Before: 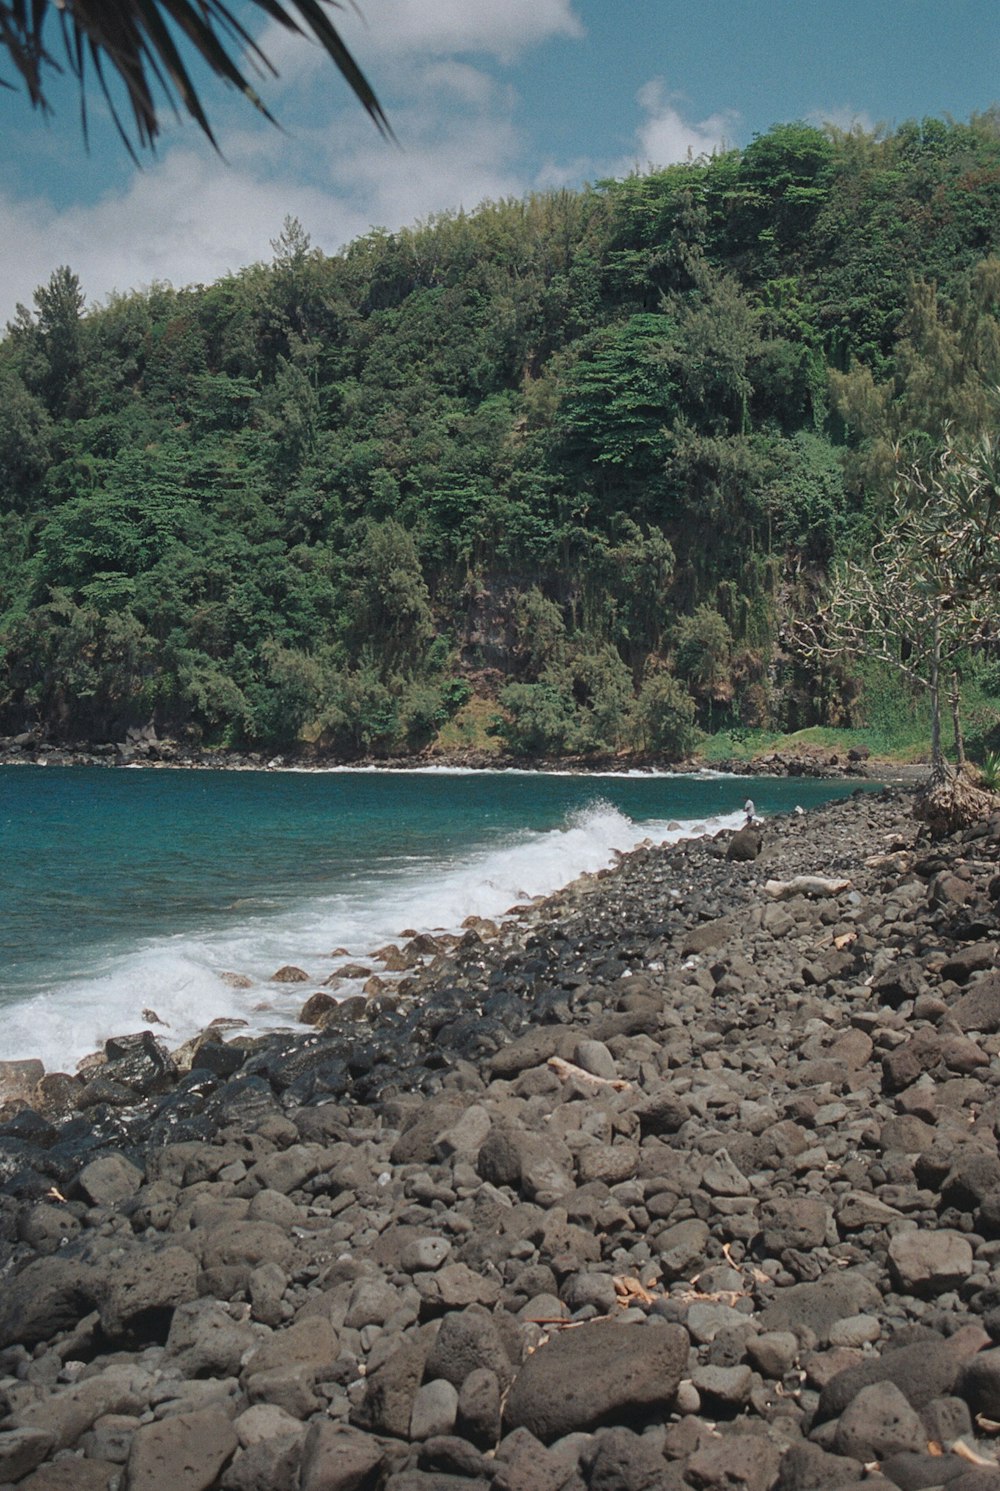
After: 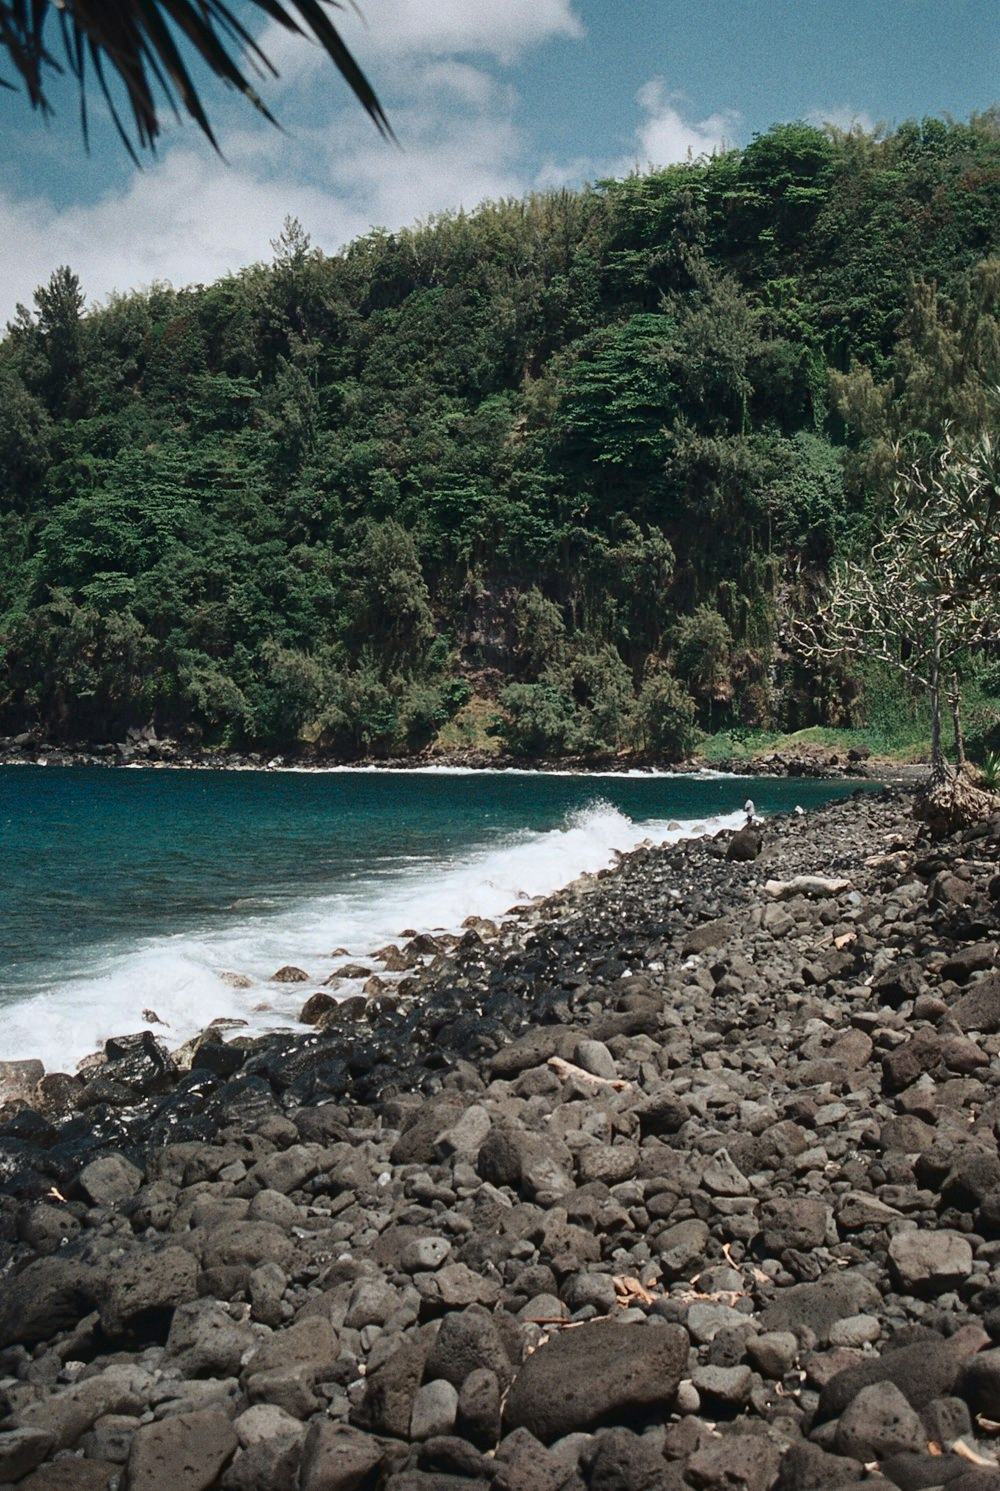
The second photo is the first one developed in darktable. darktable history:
contrast brightness saturation: contrast 0.288
